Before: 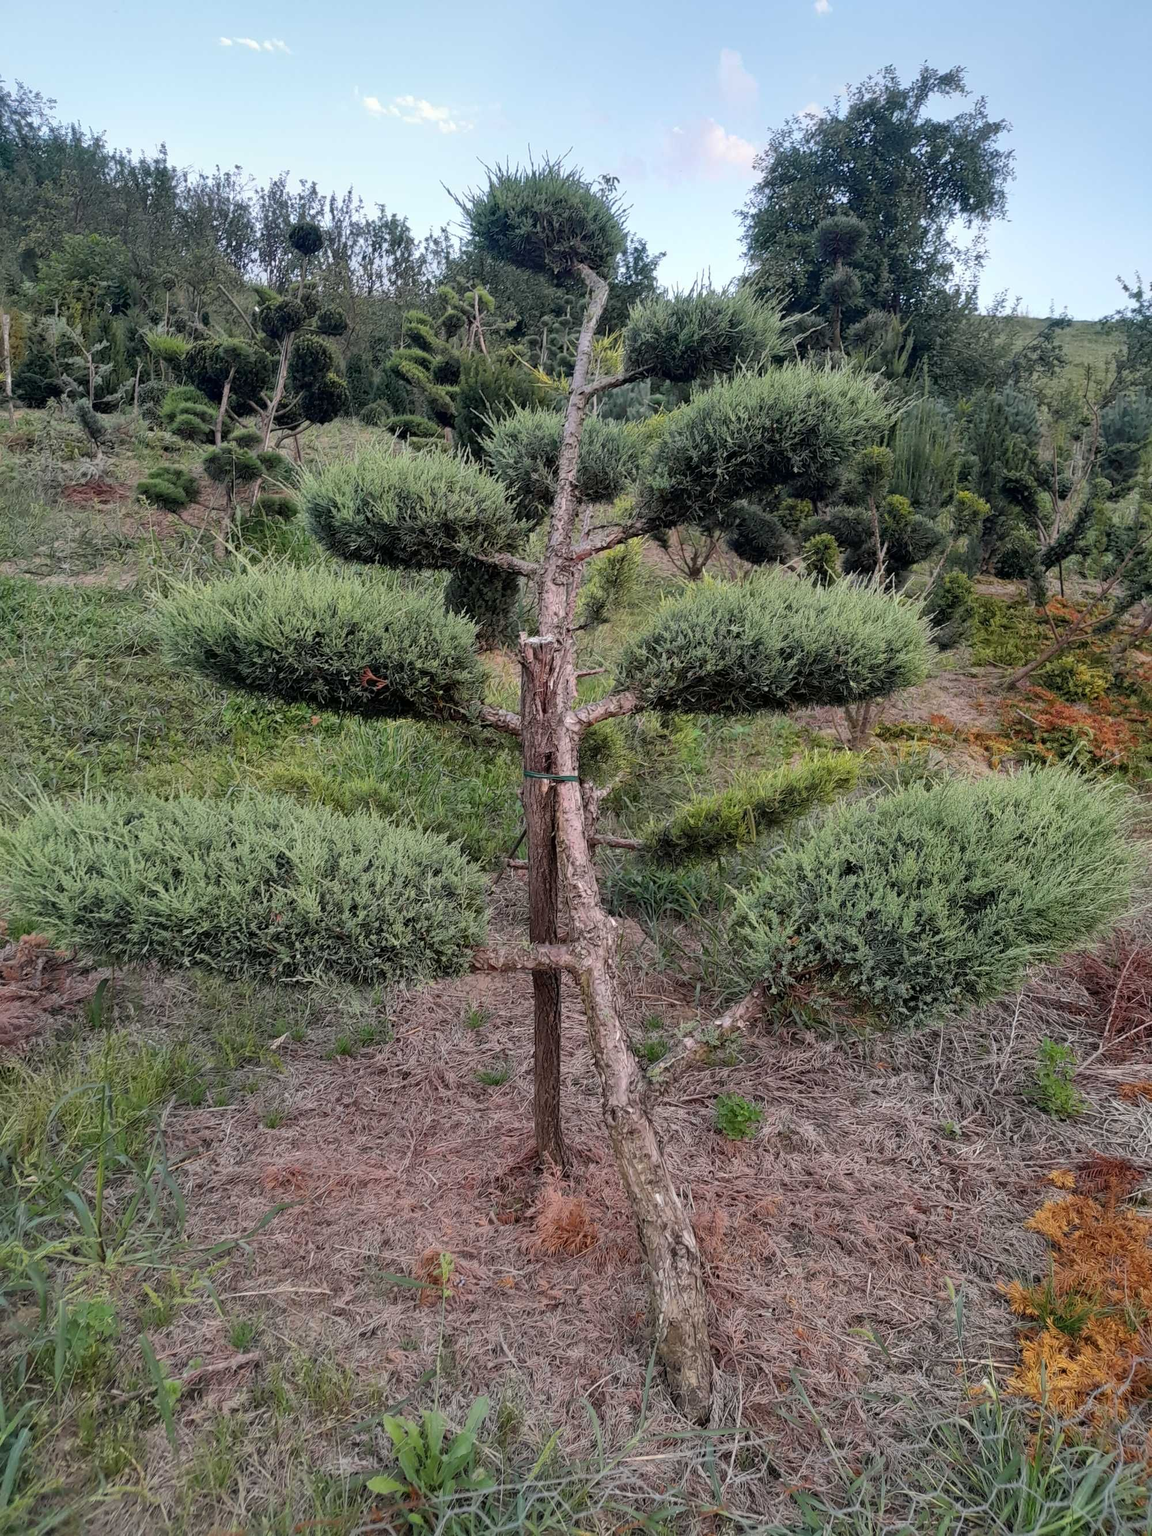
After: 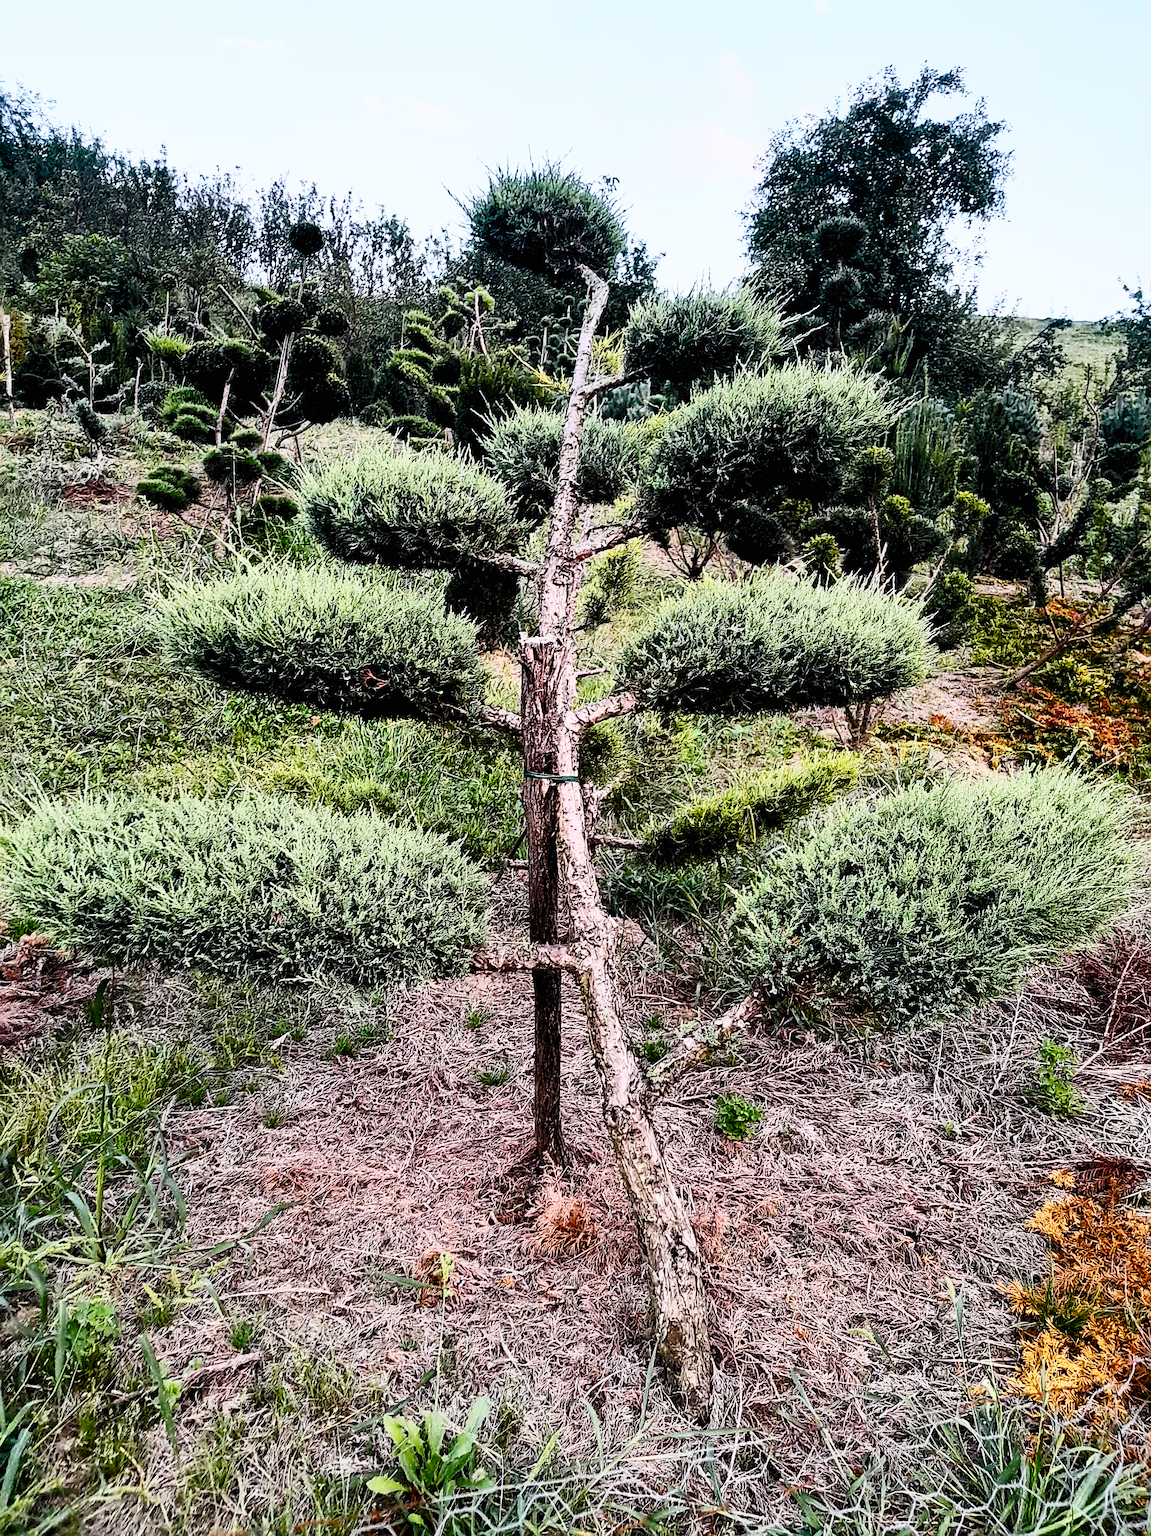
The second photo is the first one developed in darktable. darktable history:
contrast brightness saturation: contrast 0.62, brightness 0.34, saturation 0.14
filmic rgb: black relative exposure -2.85 EV, white relative exposure 4.56 EV, hardness 1.77, contrast 1.25, preserve chrominance no, color science v5 (2021)
sharpen: on, module defaults
white balance: red 1.004, blue 1.024
